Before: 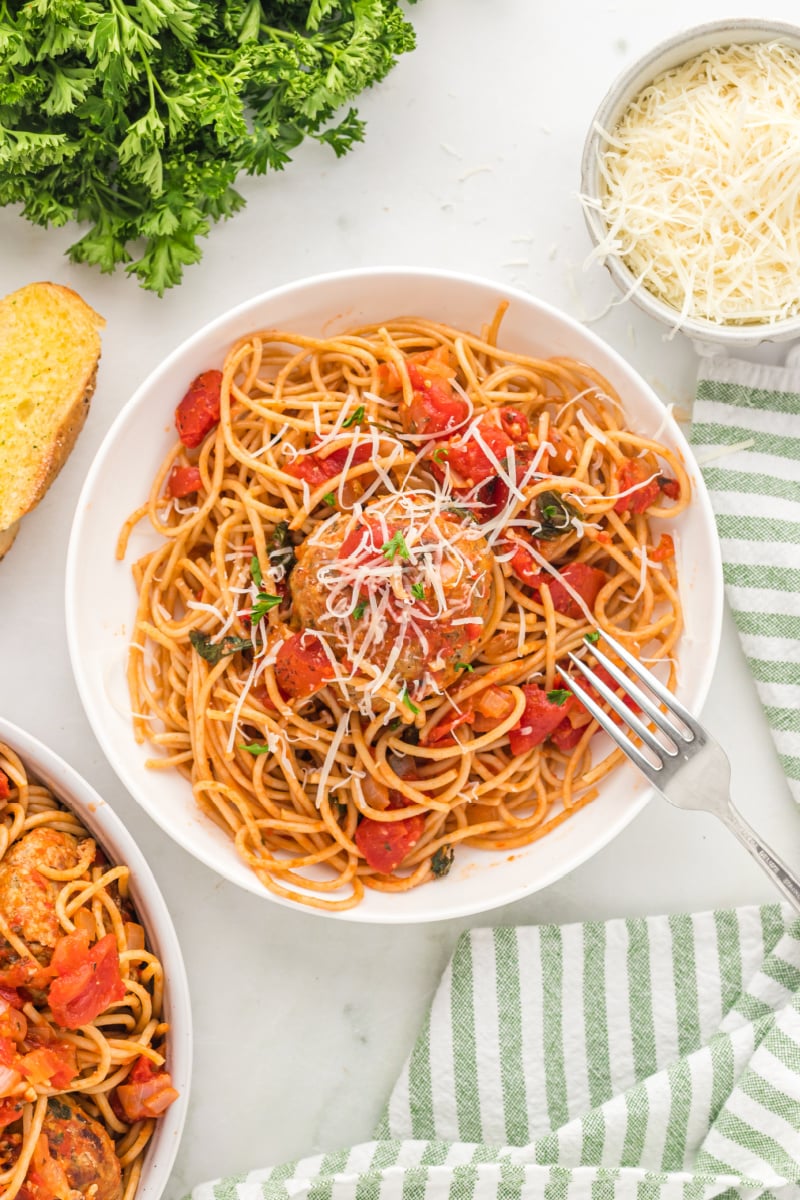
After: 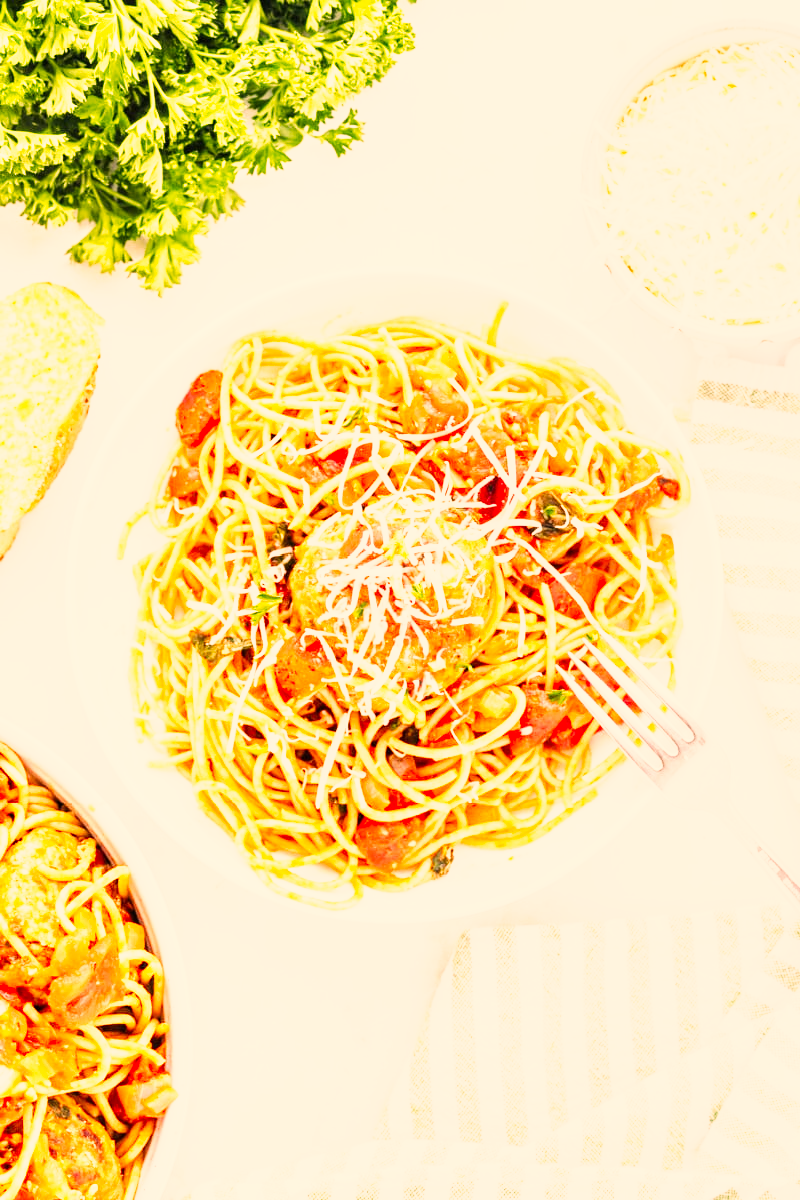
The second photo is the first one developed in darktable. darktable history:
local contrast: highlights 101%, shadows 98%, detail 119%, midtone range 0.2
base curve: curves: ch0 [(0, 0) (0.007, 0.004) (0.027, 0.03) (0.046, 0.07) (0.207, 0.54) (0.442, 0.872) (0.673, 0.972) (1, 1)], preserve colors none
exposure: exposure 0.72 EV, compensate highlight preservation false
color correction: highlights a* 17.85, highlights b* 18.42
